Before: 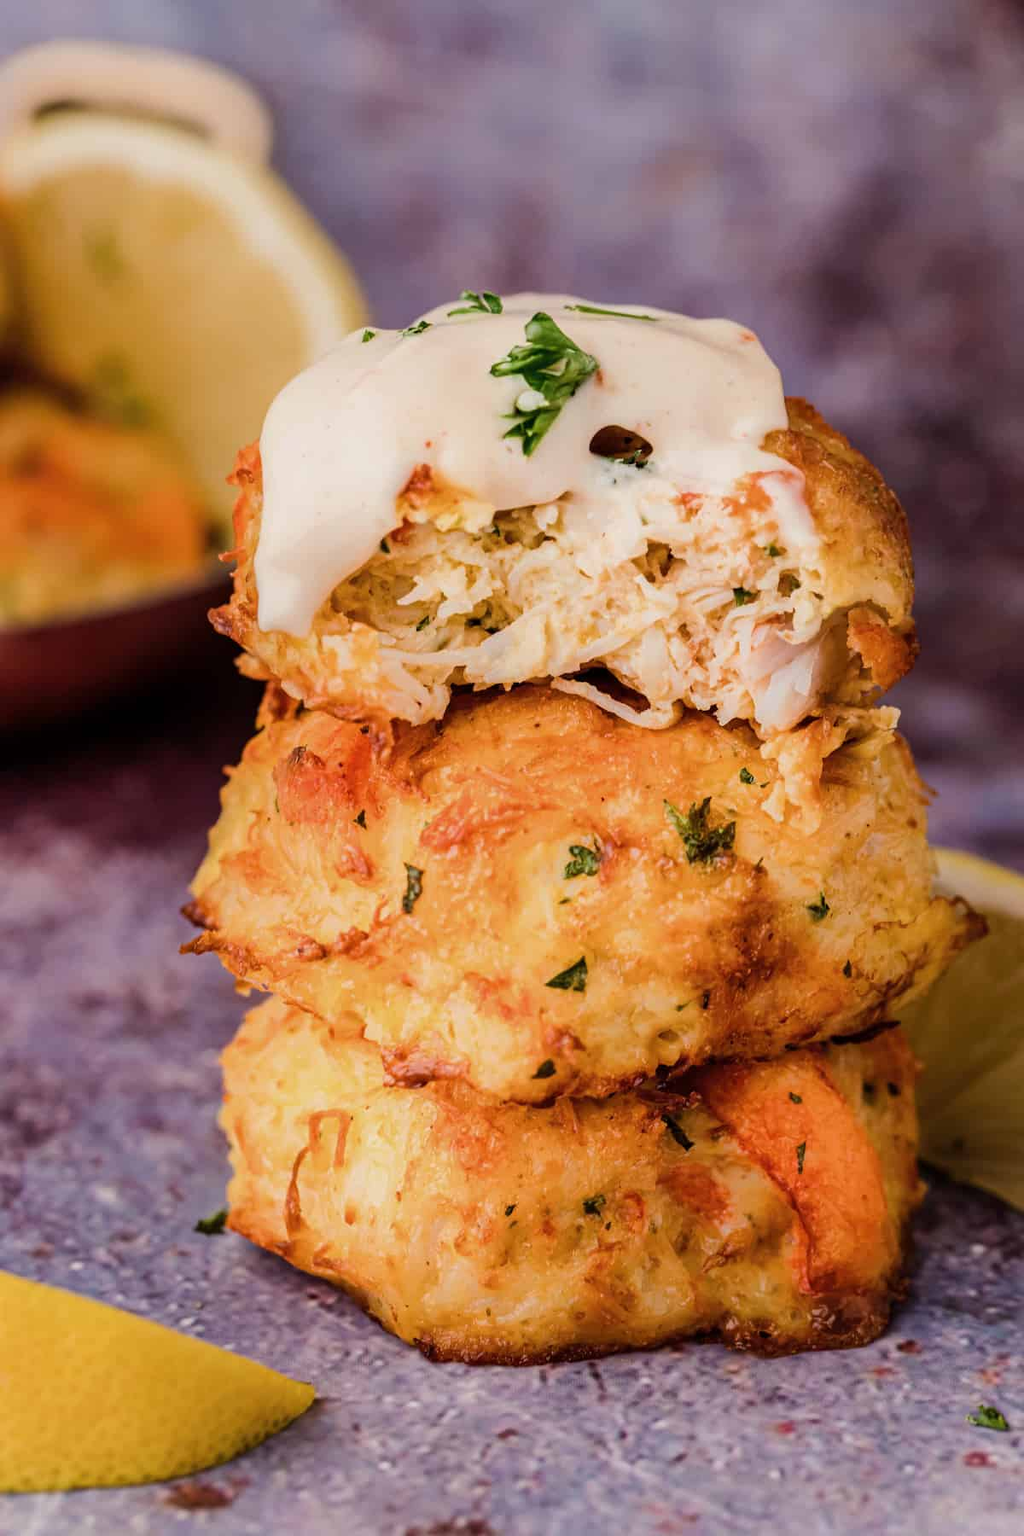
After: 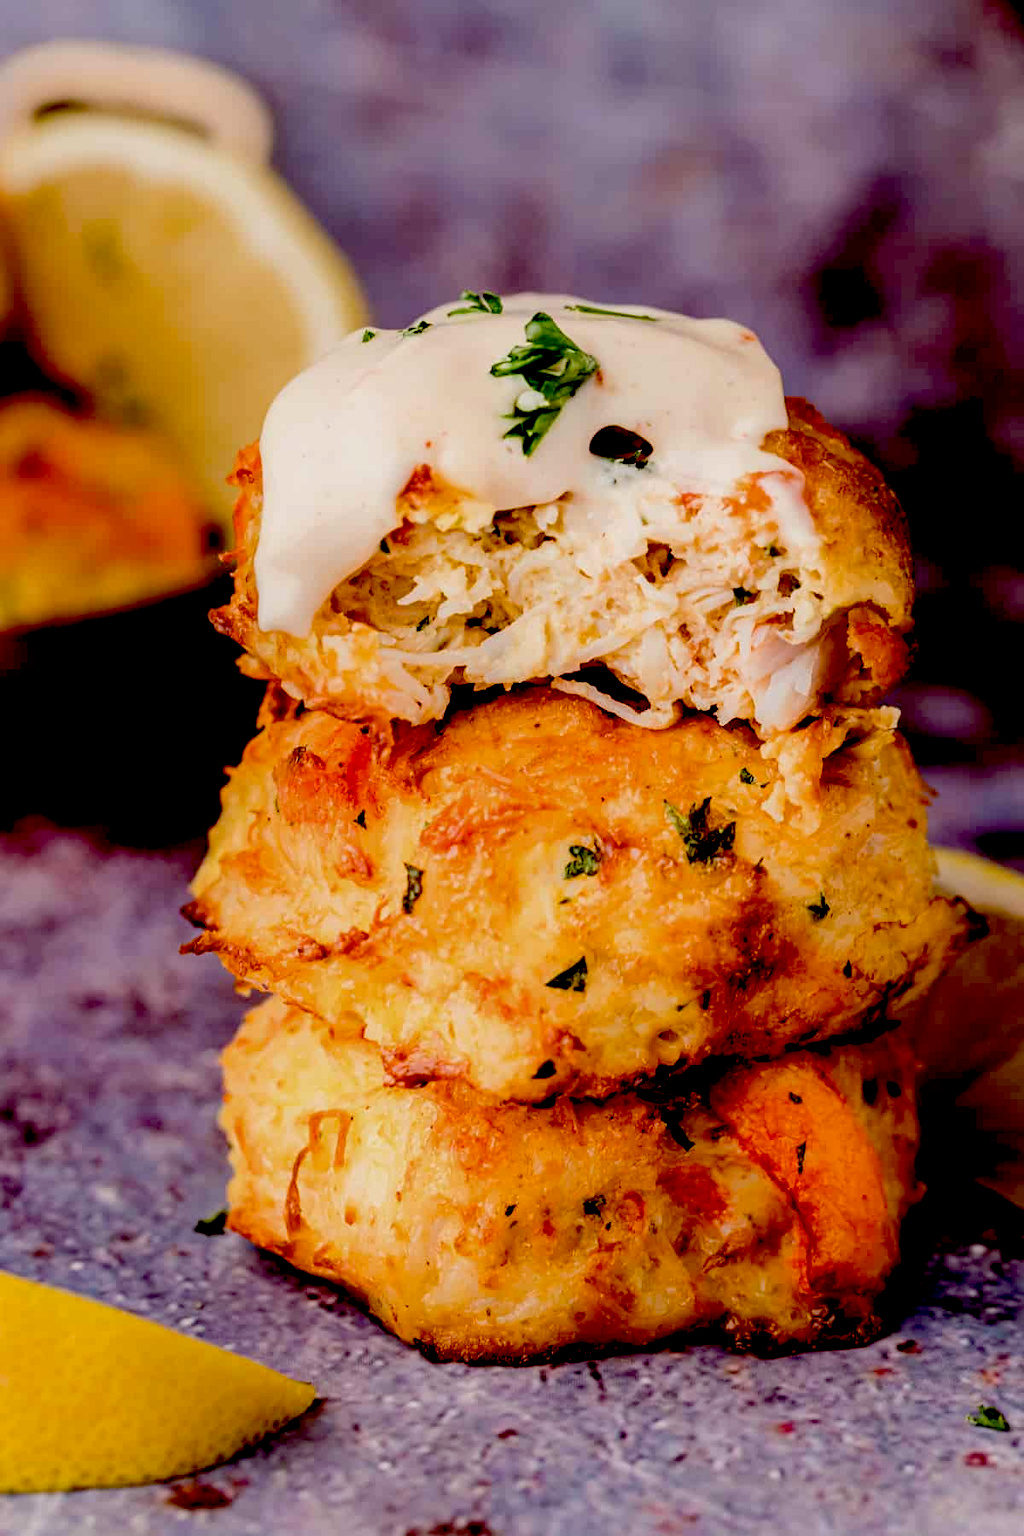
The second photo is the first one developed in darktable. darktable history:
exposure: black level correction 0.057, compensate highlight preservation false
